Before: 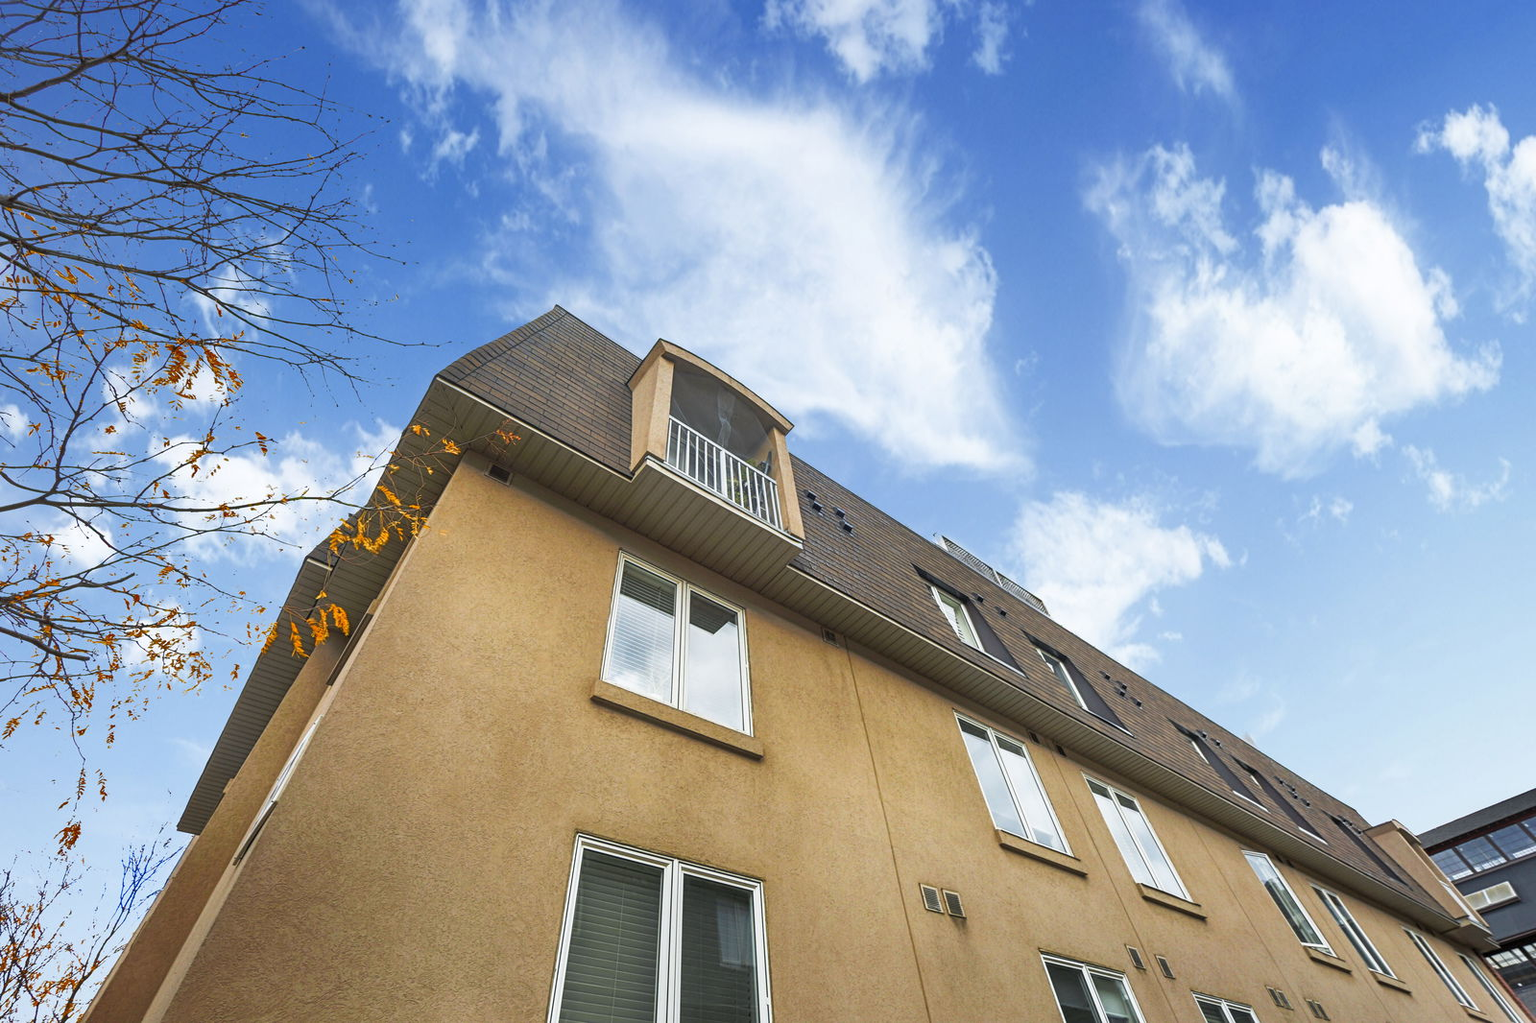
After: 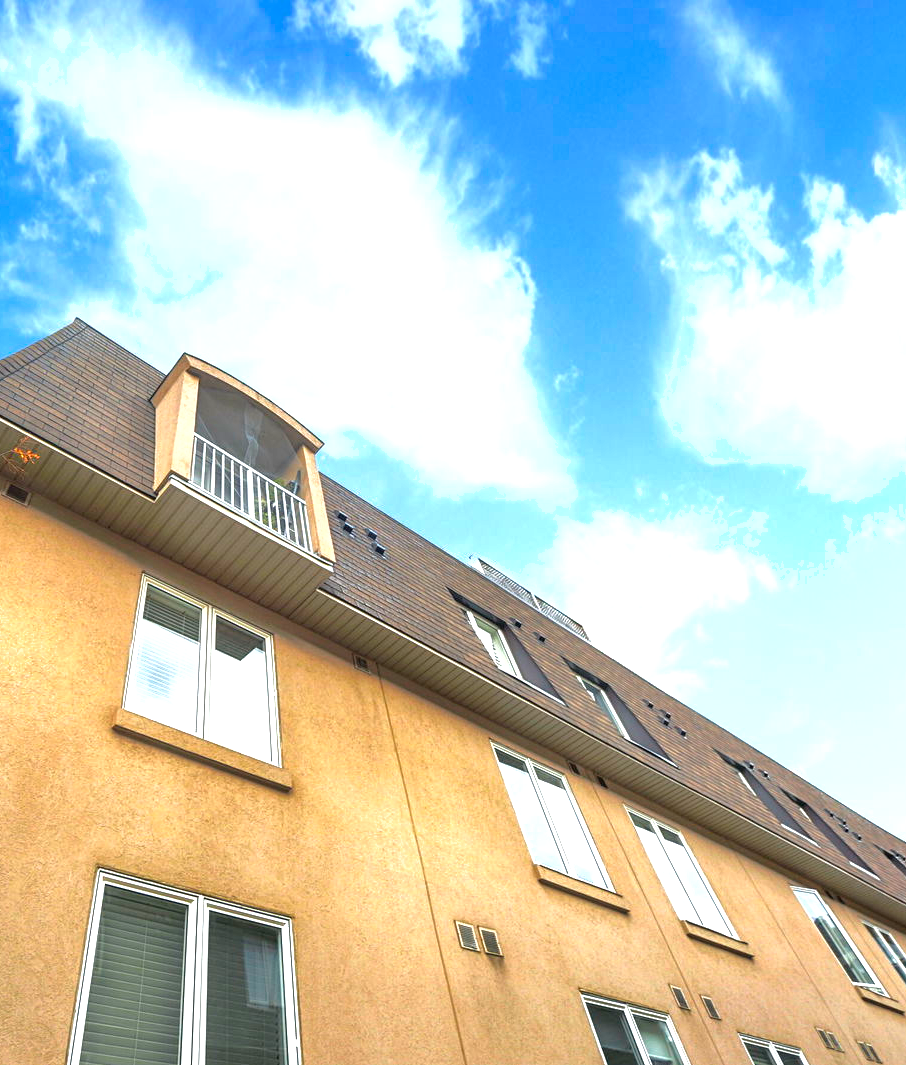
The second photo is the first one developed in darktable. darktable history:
shadows and highlights: shadows 10, white point adjustment 1, highlights -40
crop: left 31.458%, top 0%, right 11.876%
exposure: black level correction 0, exposure 0.95 EV, compensate exposure bias true, compensate highlight preservation false
